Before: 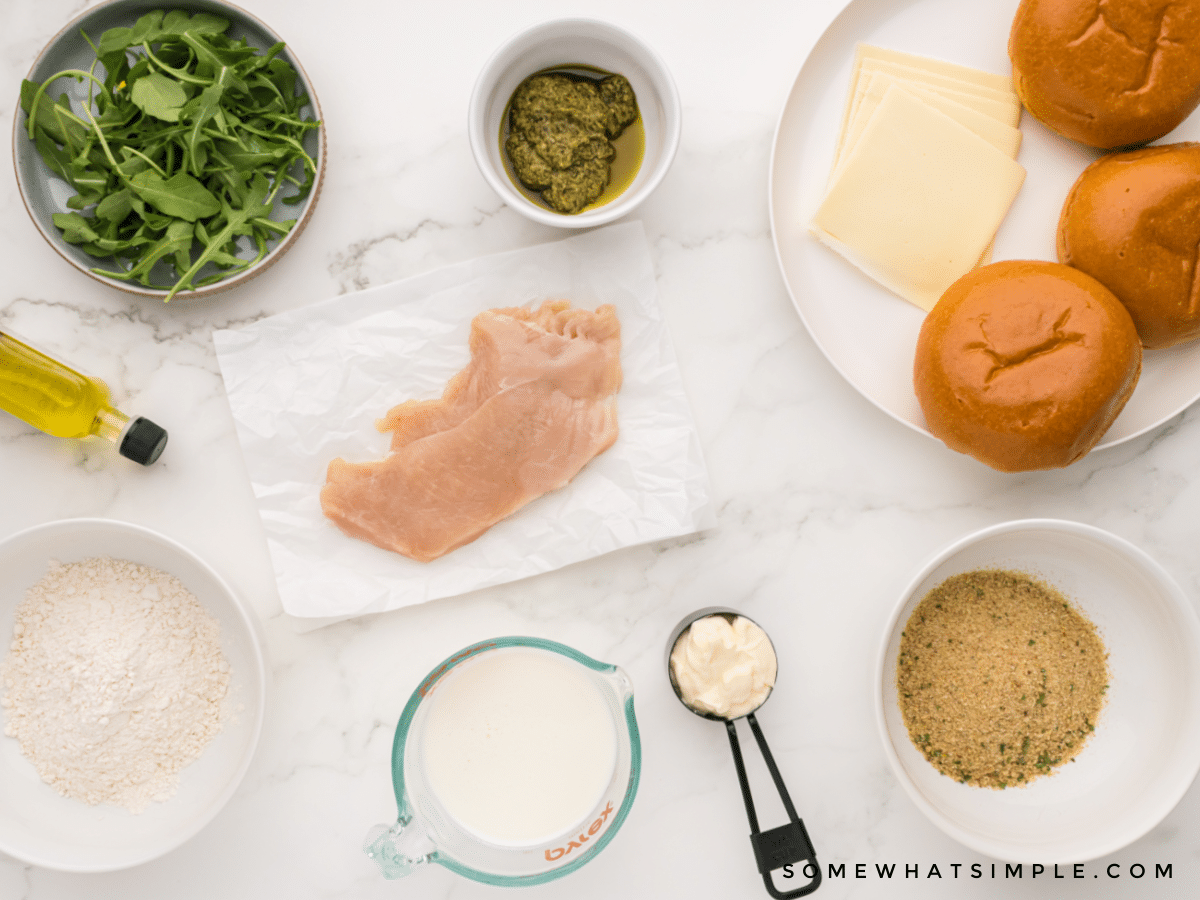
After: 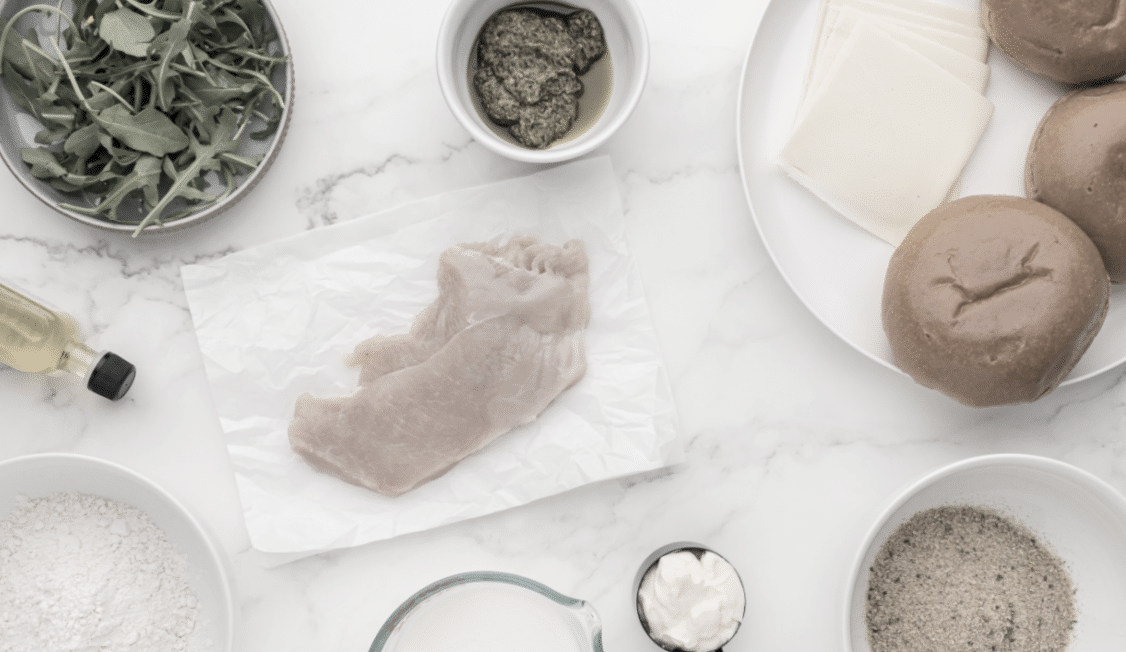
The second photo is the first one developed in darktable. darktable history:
crop: left 2.737%, top 7.287%, right 3.421%, bottom 20.179%
color correction: saturation 0.2
